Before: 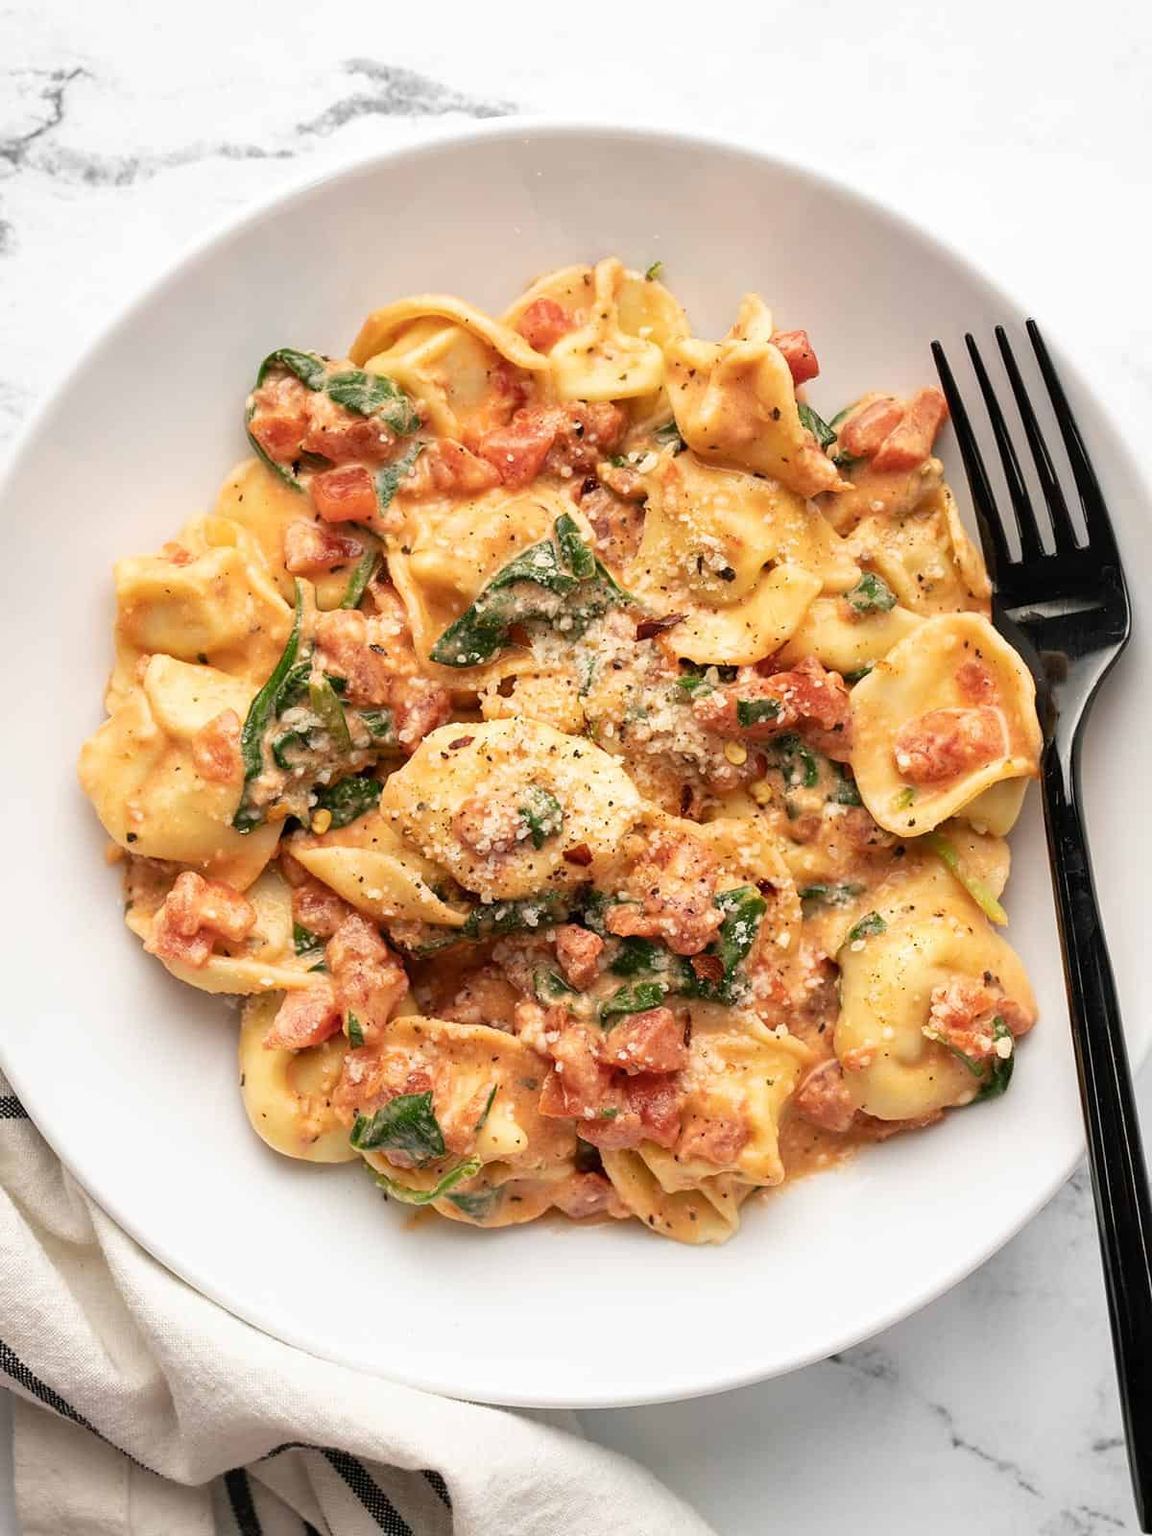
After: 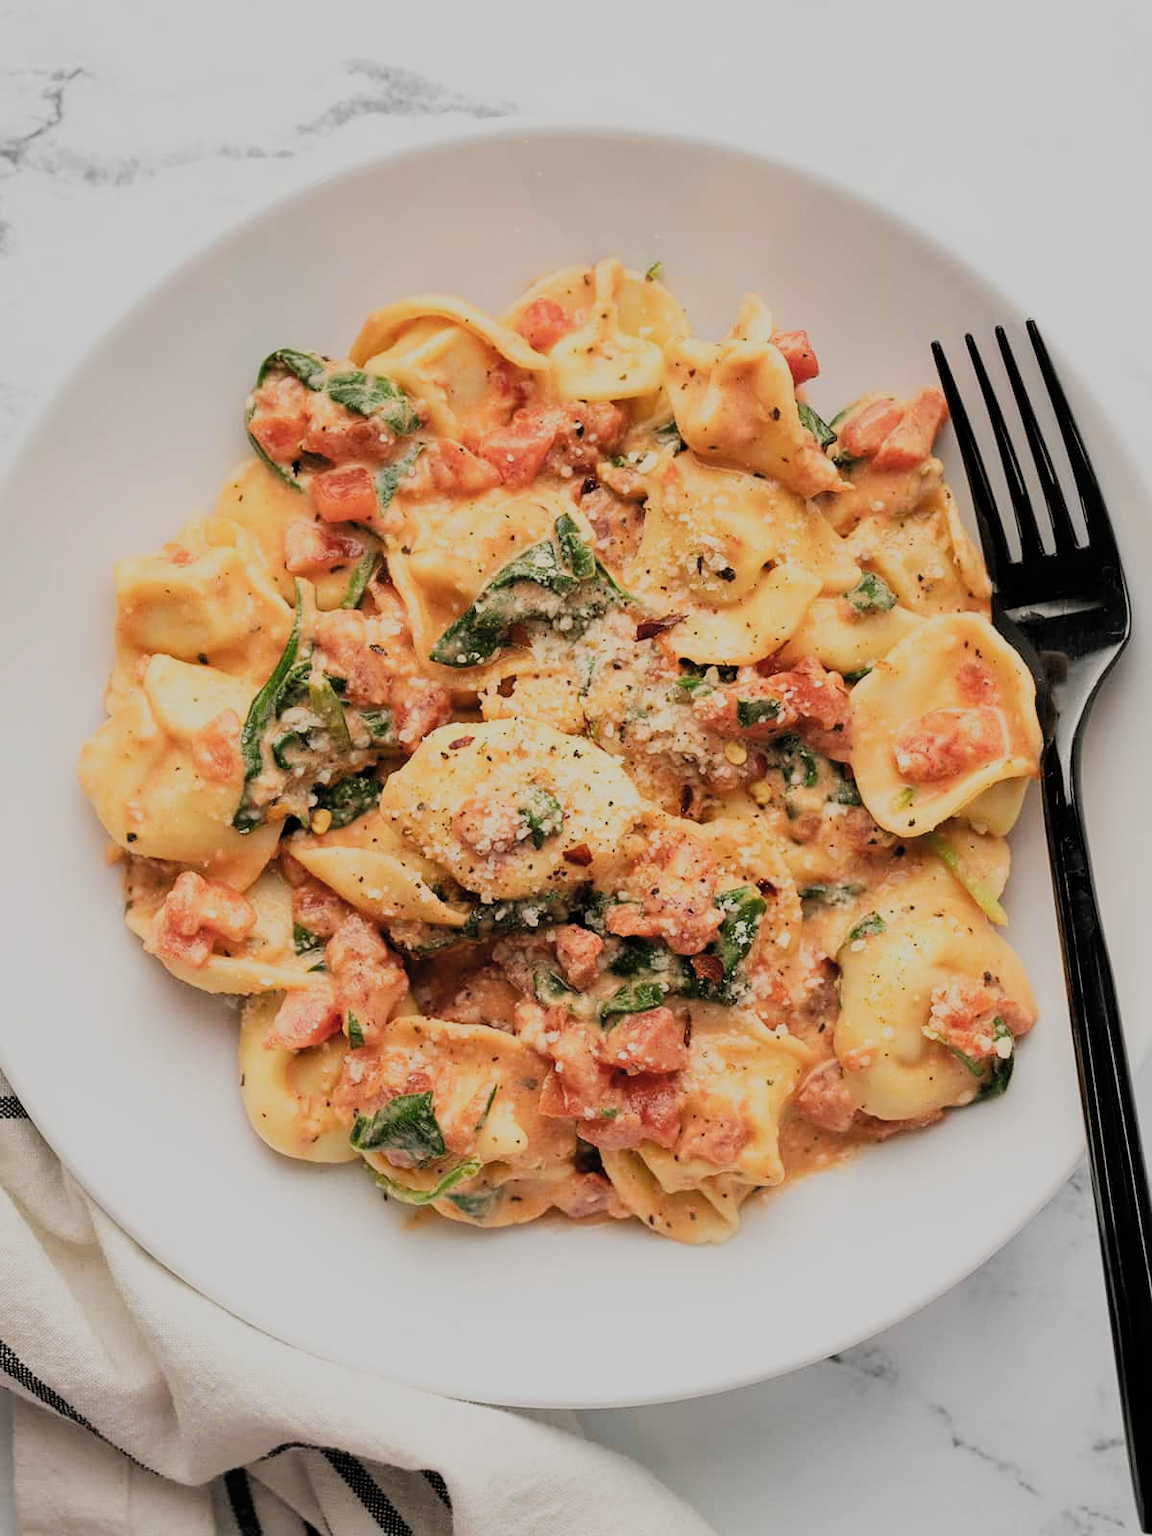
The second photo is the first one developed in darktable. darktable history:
filmic rgb: black relative exposure -7.16 EV, white relative exposure 5.34 EV, hardness 3.02, preserve chrominance RGB euclidean norm, color science v5 (2021), contrast in shadows safe, contrast in highlights safe
